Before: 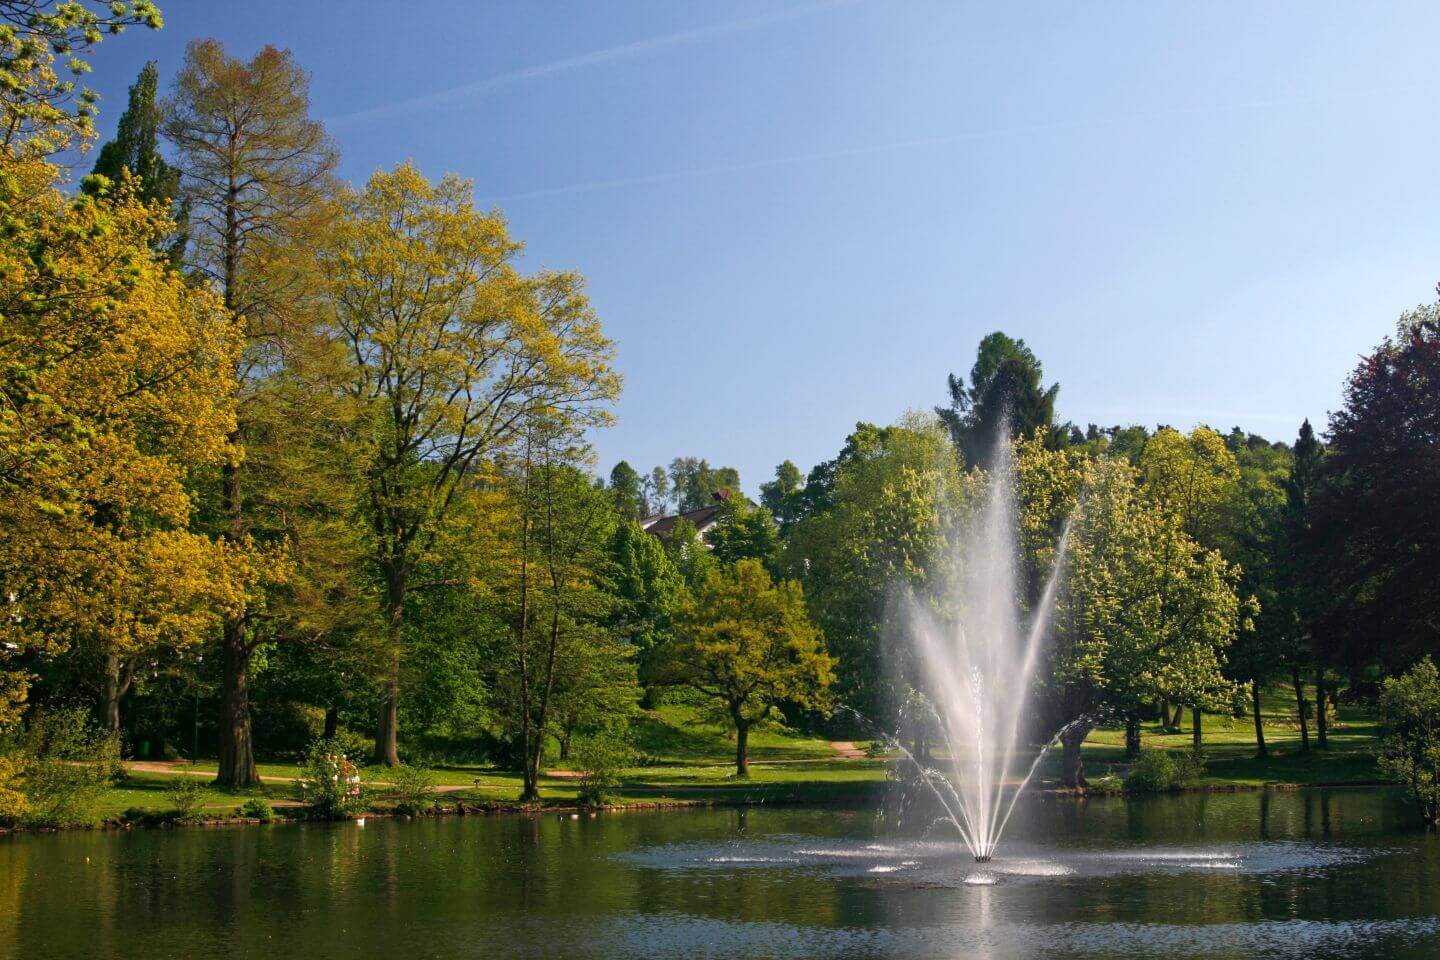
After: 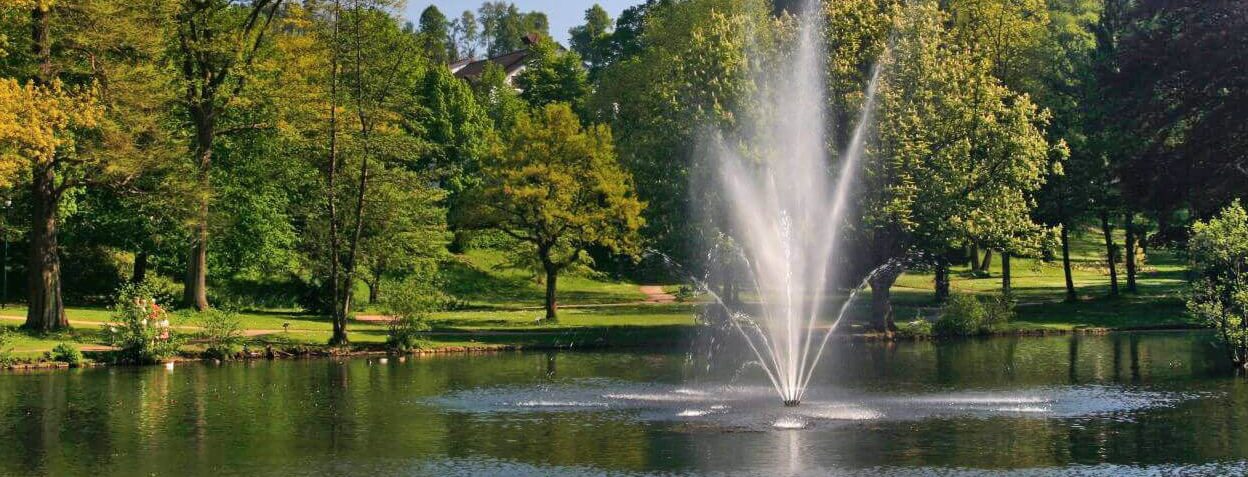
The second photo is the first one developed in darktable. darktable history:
crop and rotate: left 13.272%, top 47.585%, bottom 2.718%
shadows and highlights: shadows 60.41, soften with gaussian
